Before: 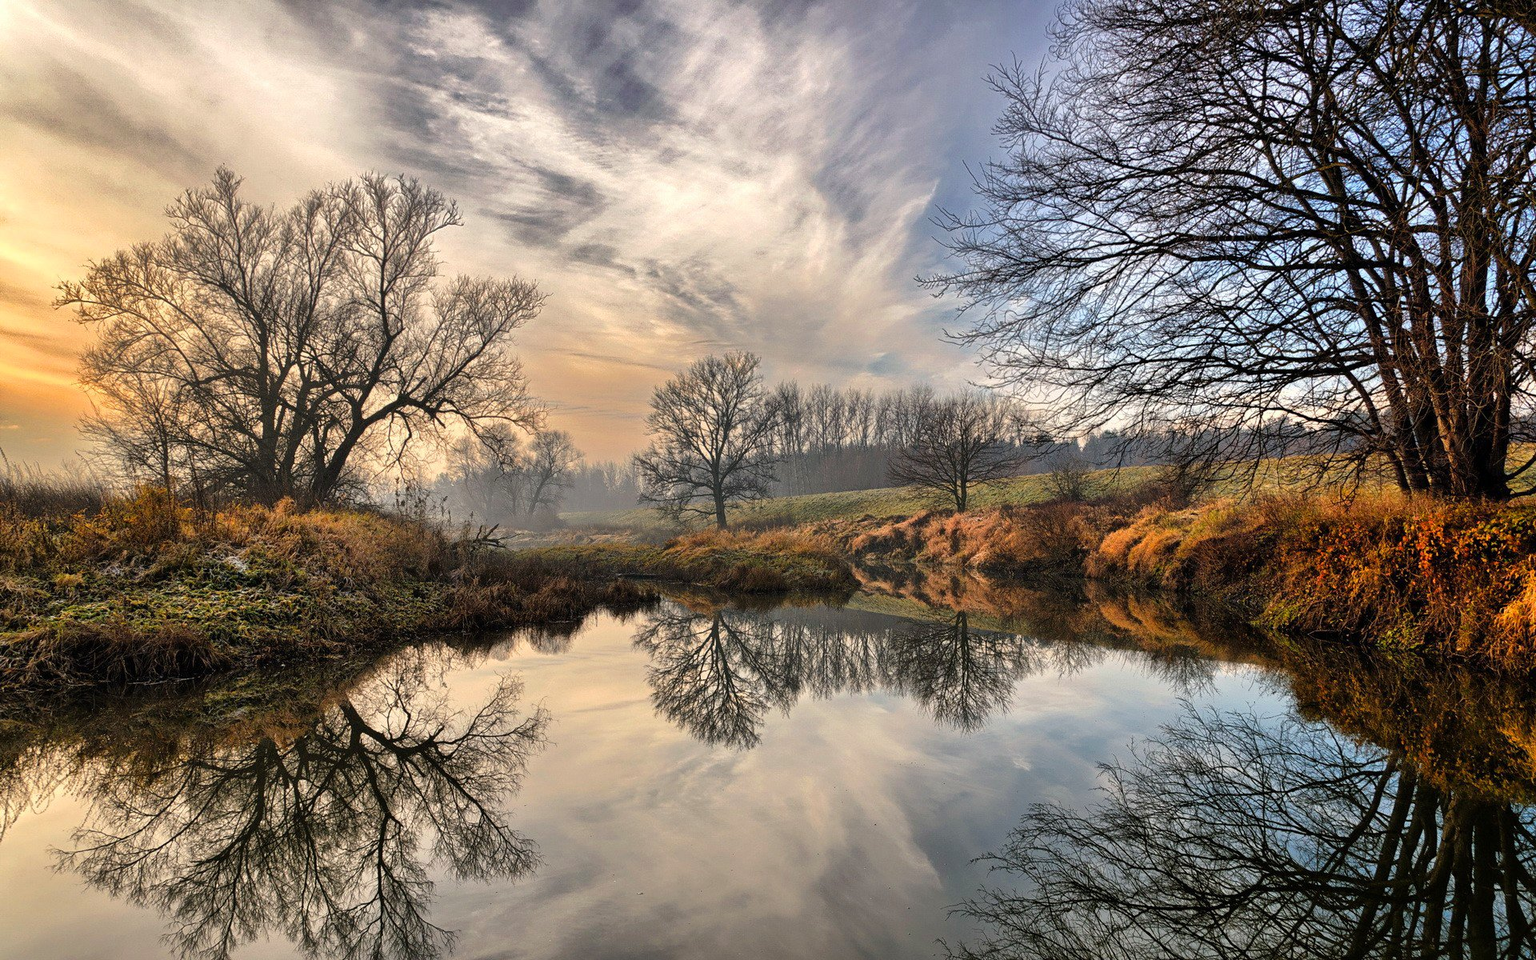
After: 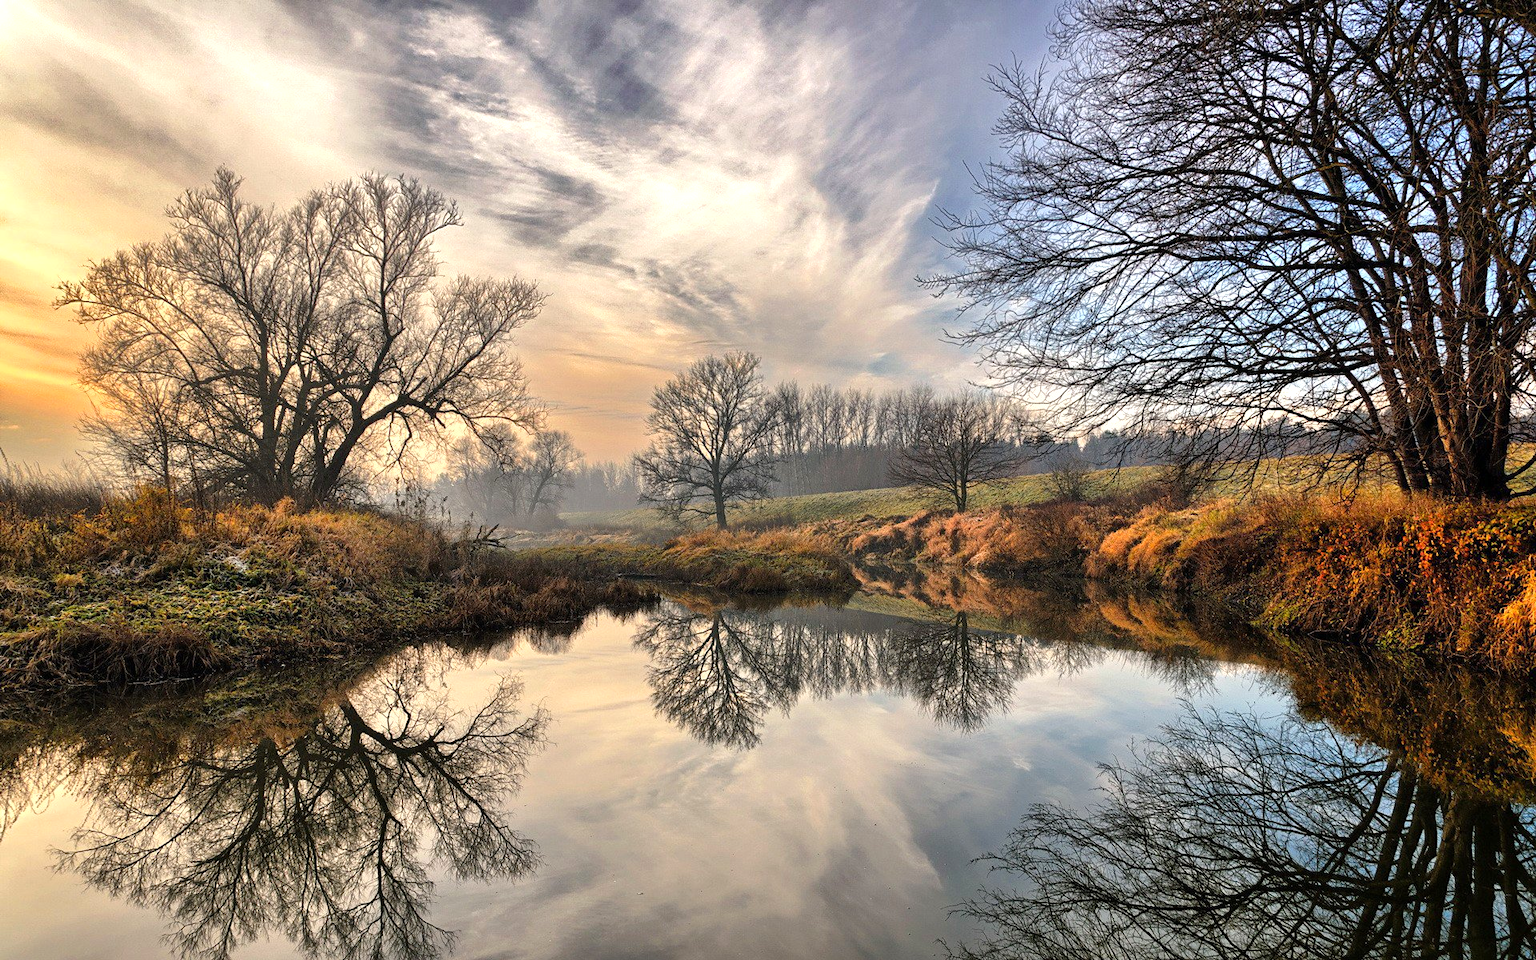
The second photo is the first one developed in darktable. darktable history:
exposure: exposure 0.29 EV, compensate exposure bias true, compensate highlight preservation false
